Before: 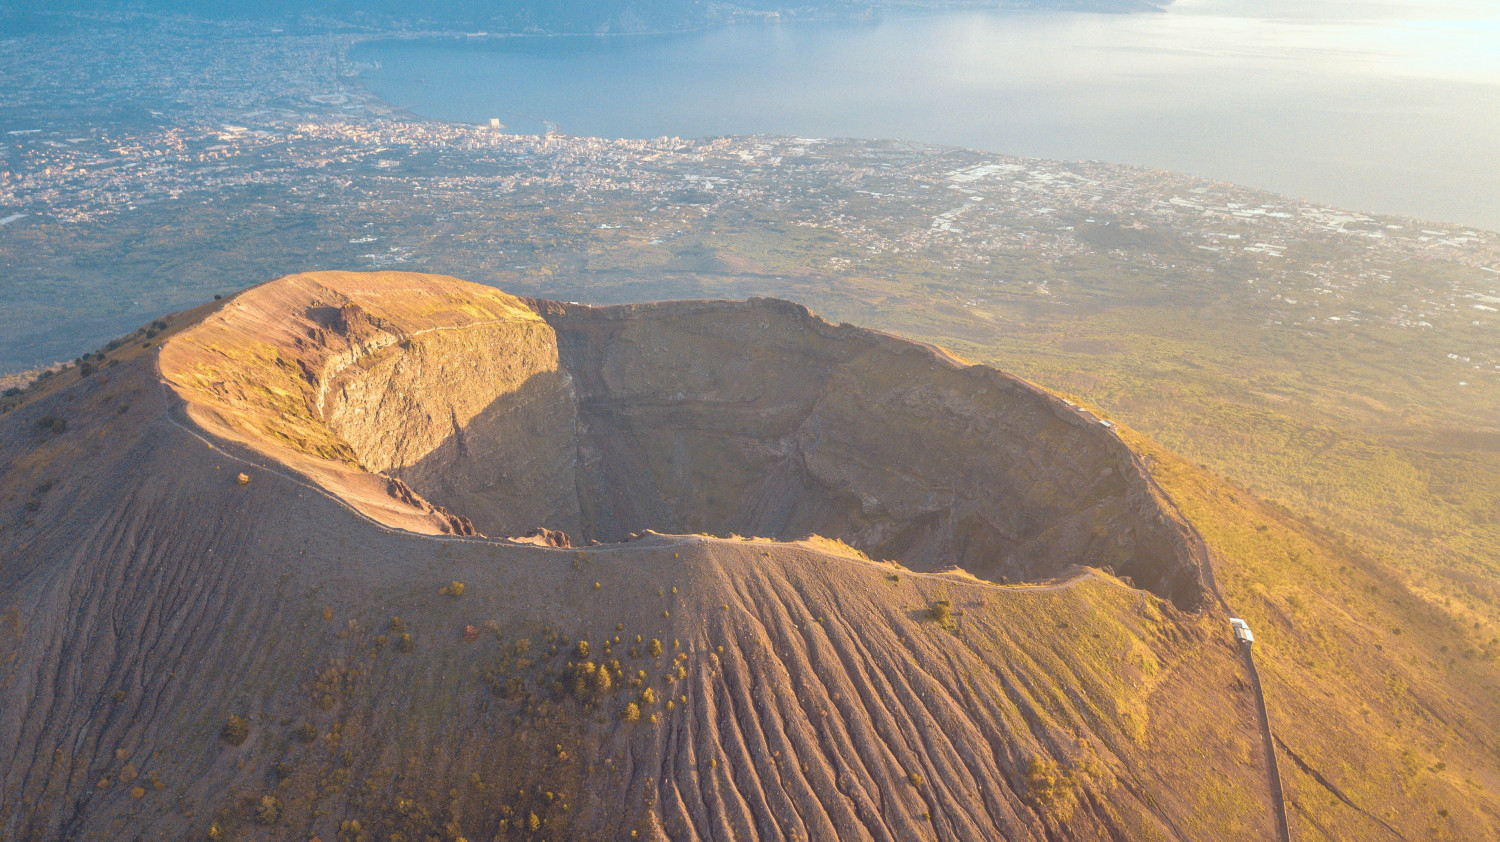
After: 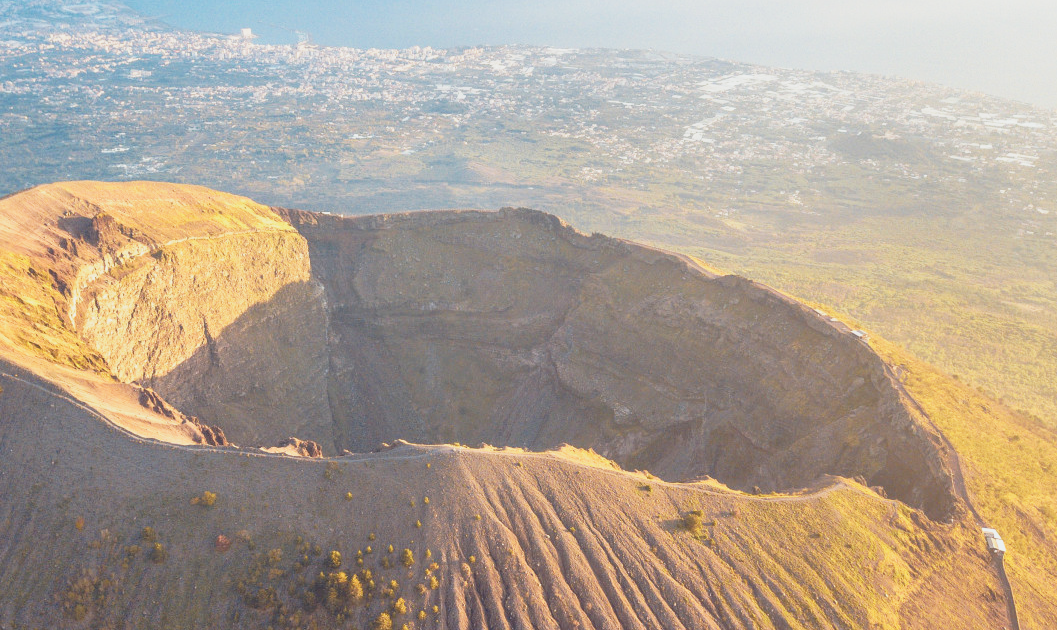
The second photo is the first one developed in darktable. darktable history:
base curve: curves: ch0 [(0, 0) (0.088, 0.125) (0.176, 0.251) (0.354, 0.501) (0.613, 0.749) (1, 0.877)], preserve colors none
crop and rotate: left 16.583%, top 10.705%, right 12.902%, bottom 14.384%
